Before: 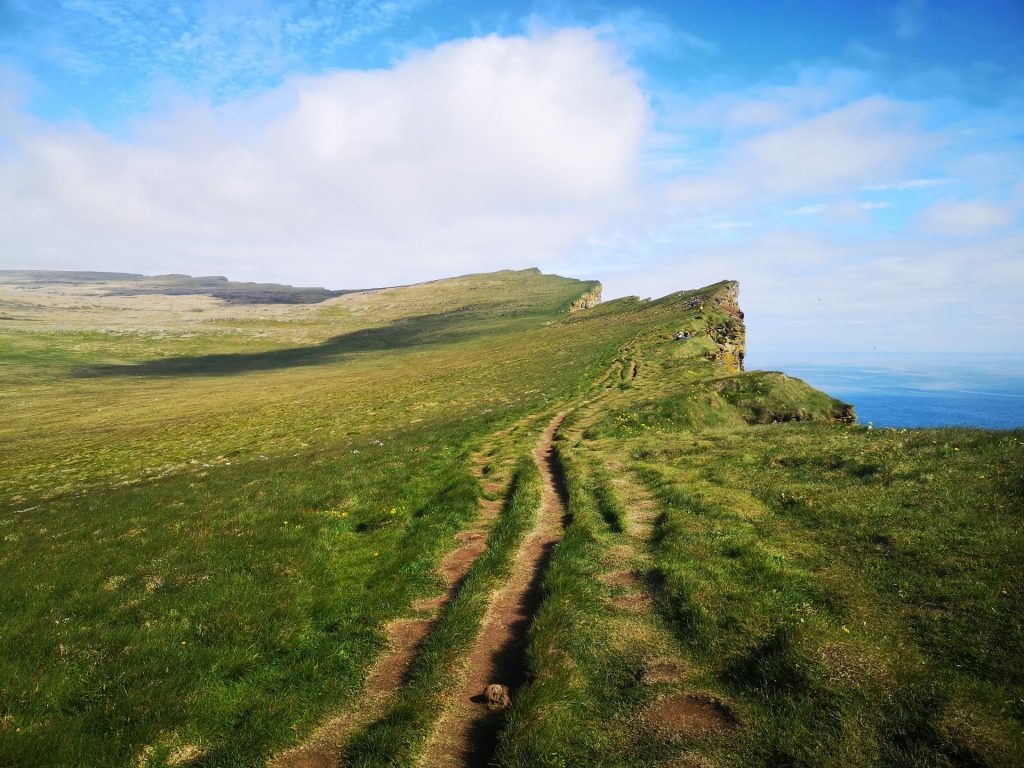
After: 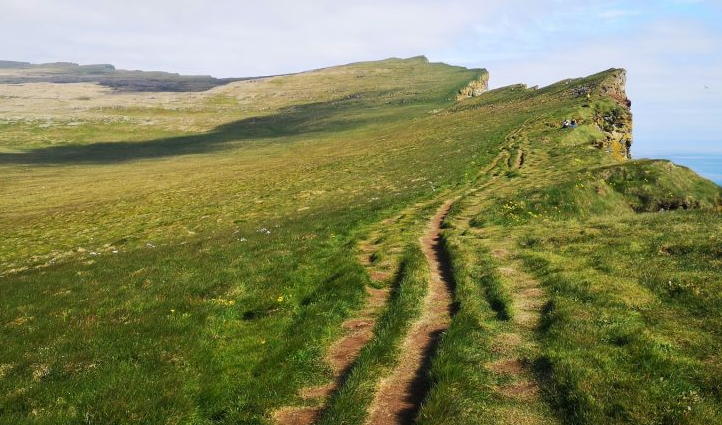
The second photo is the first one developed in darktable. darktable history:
crop: left 11.123%, top 27.61%, right 18.3%, bottom 17.034%
white balance: emerald 1
